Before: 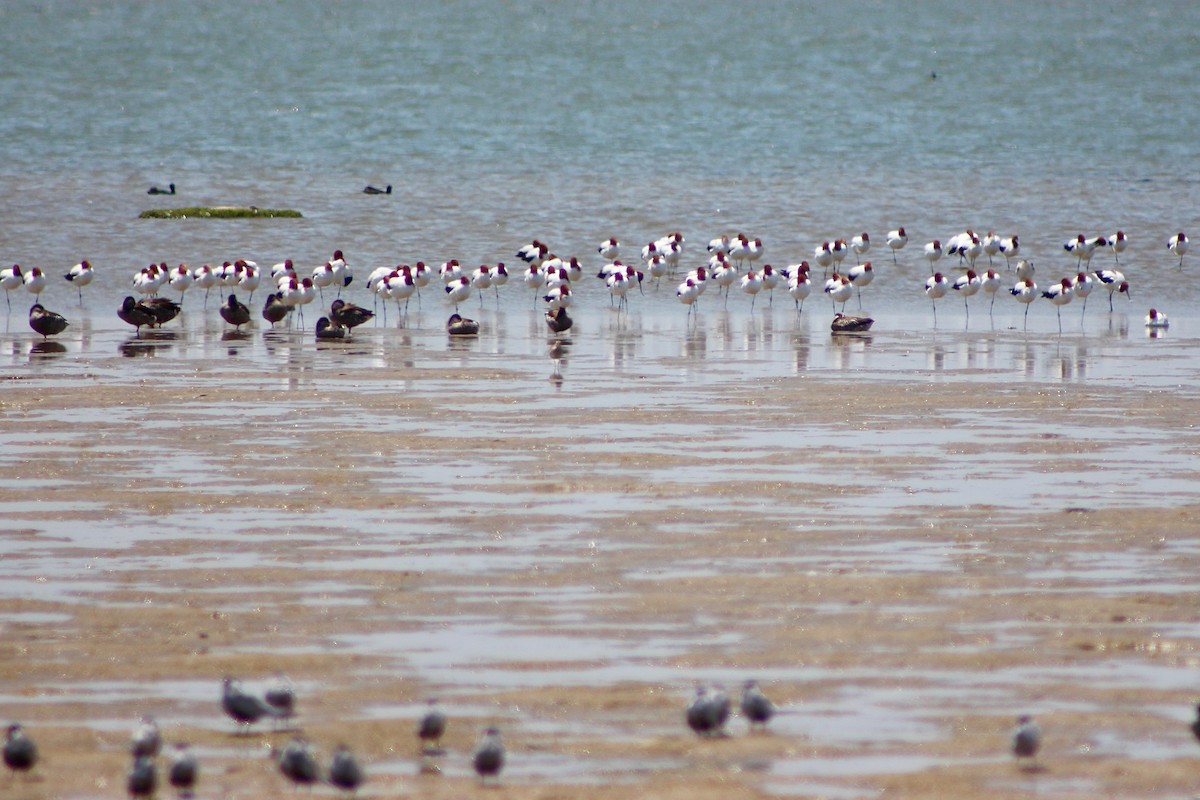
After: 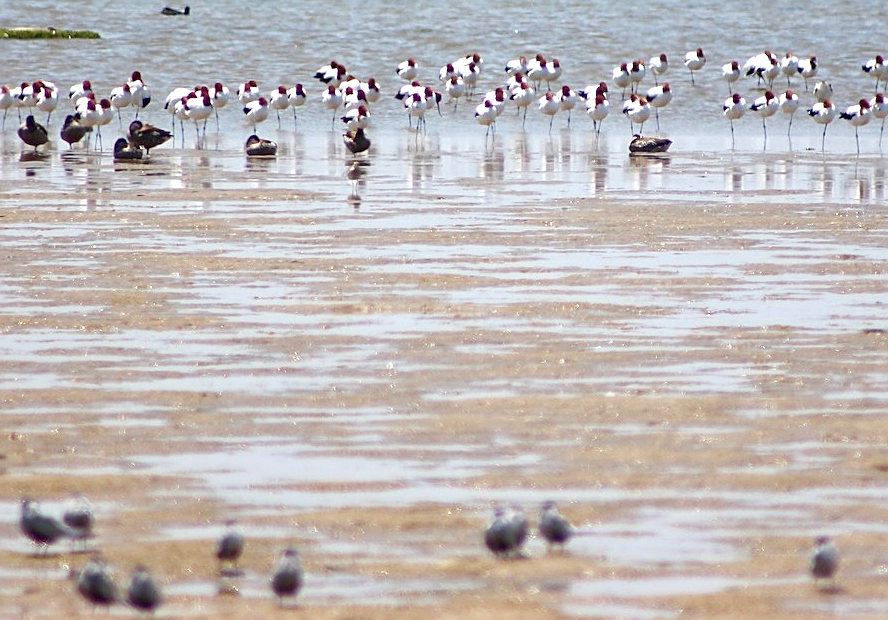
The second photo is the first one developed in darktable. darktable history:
crop: left 16.843%, top 22.483%, right 9.085%
exposure: black level correction 0, exposure 0.5 EV, compensate exposure bias true, compensate highlight preservation false
sharpen: on, module defaults
